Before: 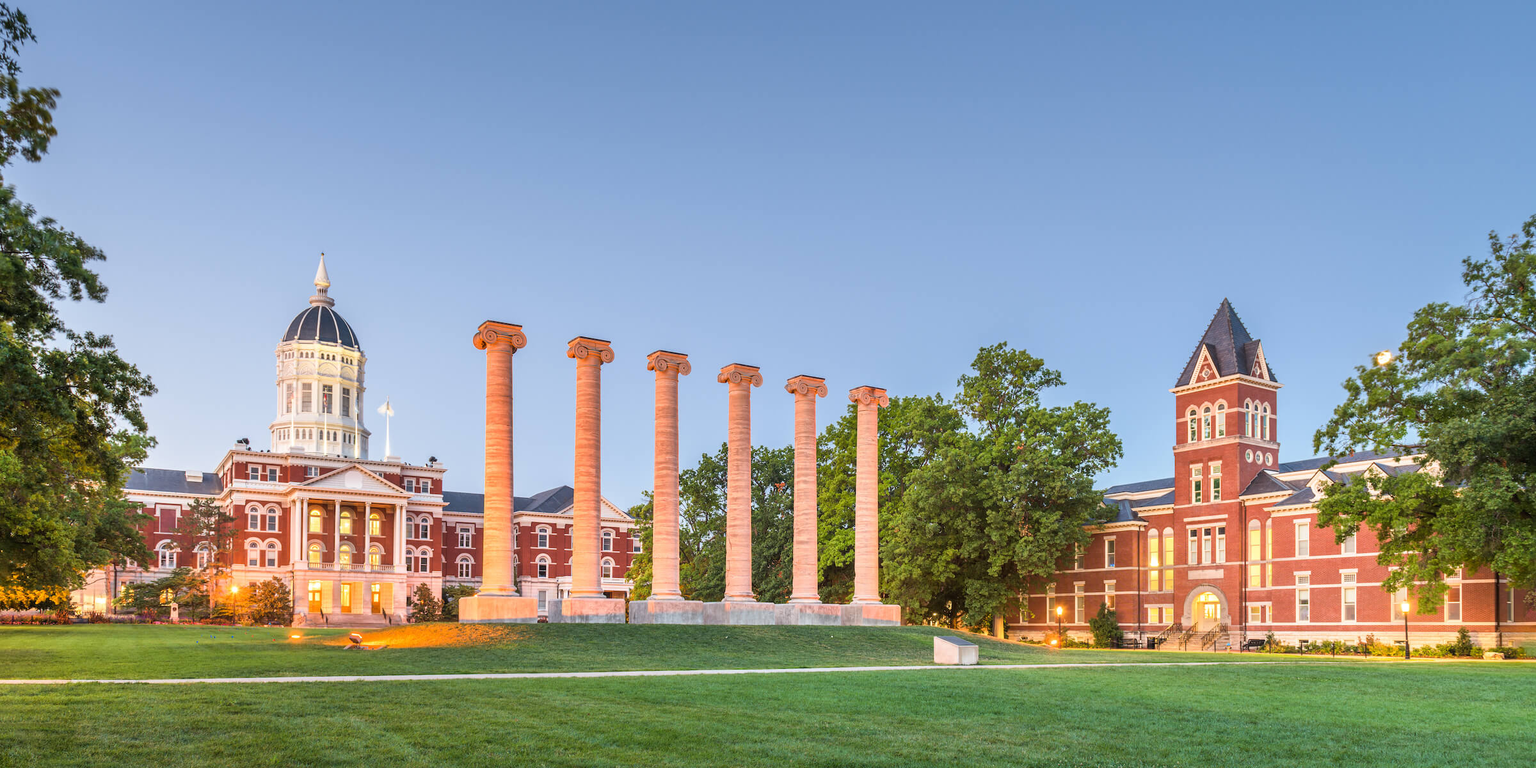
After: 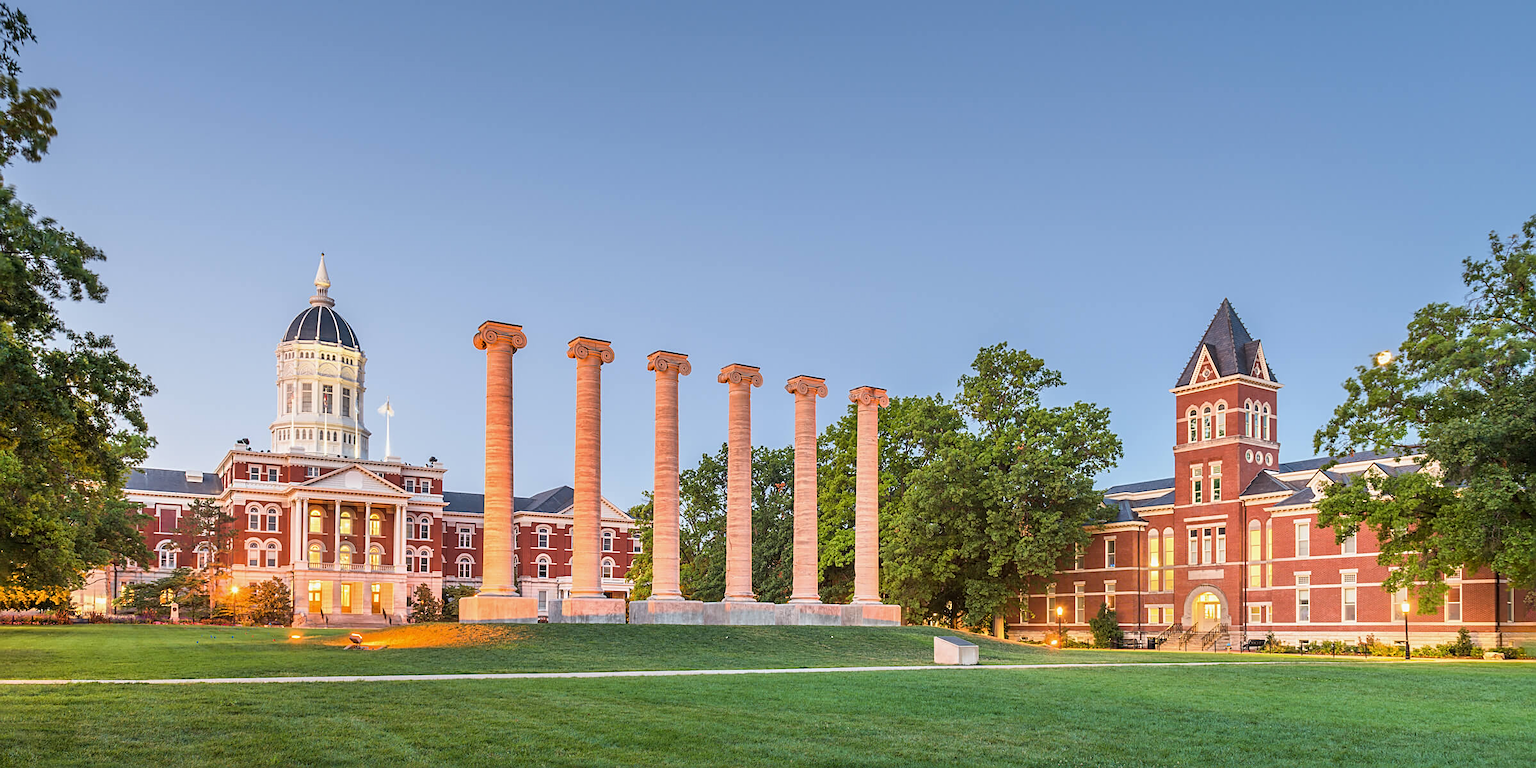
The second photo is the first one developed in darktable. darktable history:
exposure: exposure -0.114 EV, compensate highlight preservation false
sharpen: on, module defaults
